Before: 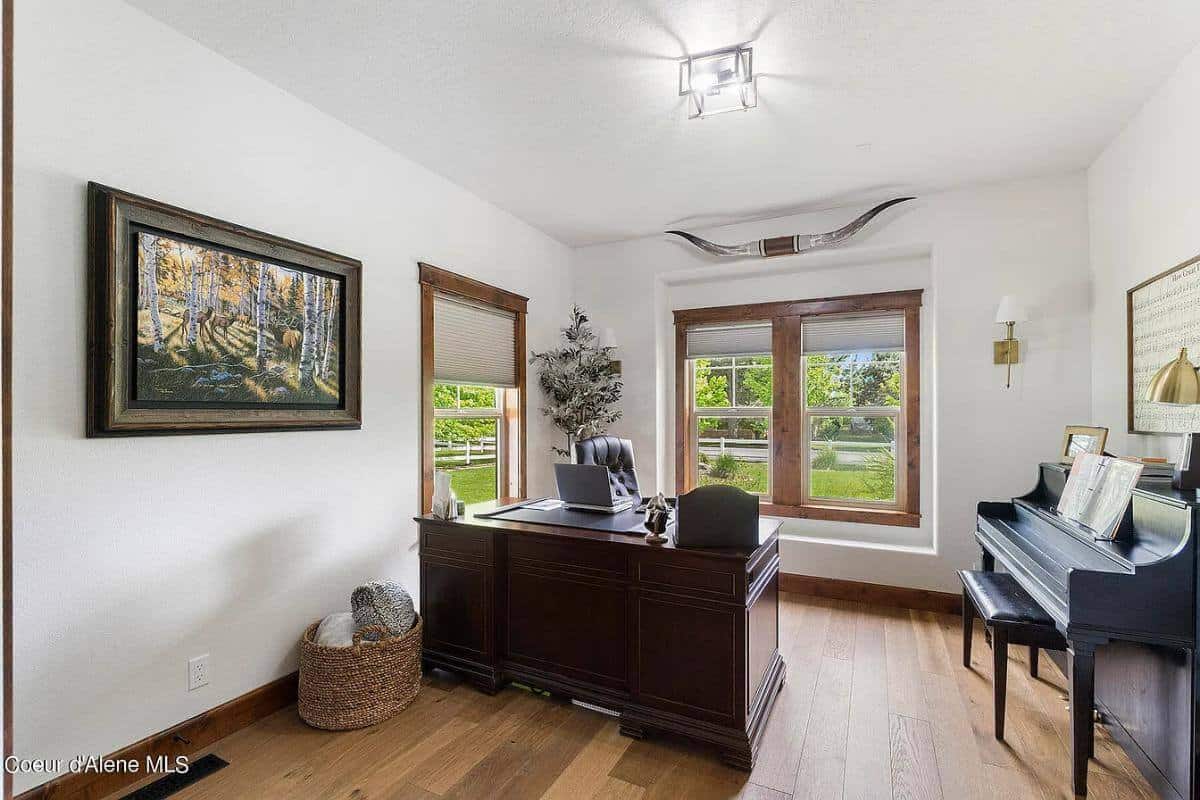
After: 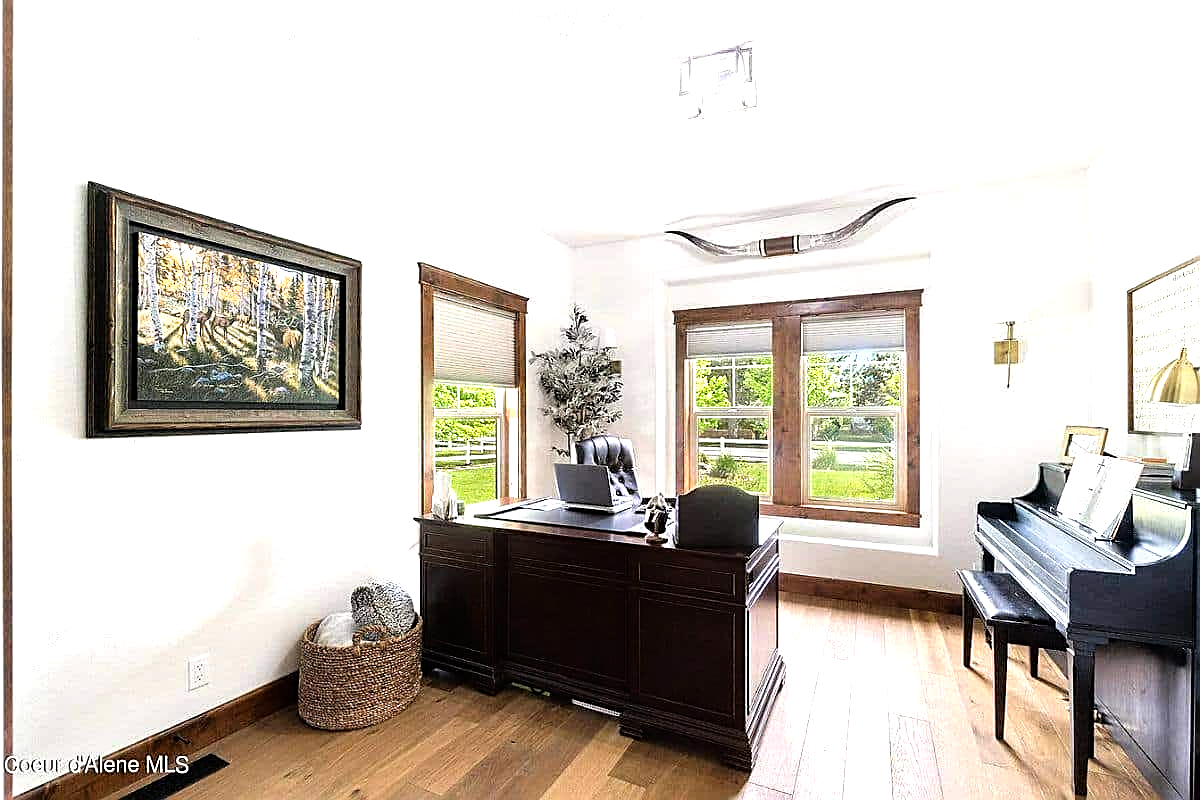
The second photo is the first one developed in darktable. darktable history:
sharpen: on, module defaults
tone equalizer: -8 EV -1.09 EV, -7 EV -1.02 EV, -6 EV -0.831 EV, -5 EV -0.575 EV, -3 EV 0.551 EV, -2 EV 0.845 EV, -1 EV 0.987 EV, +0 EV 1.08 EV
